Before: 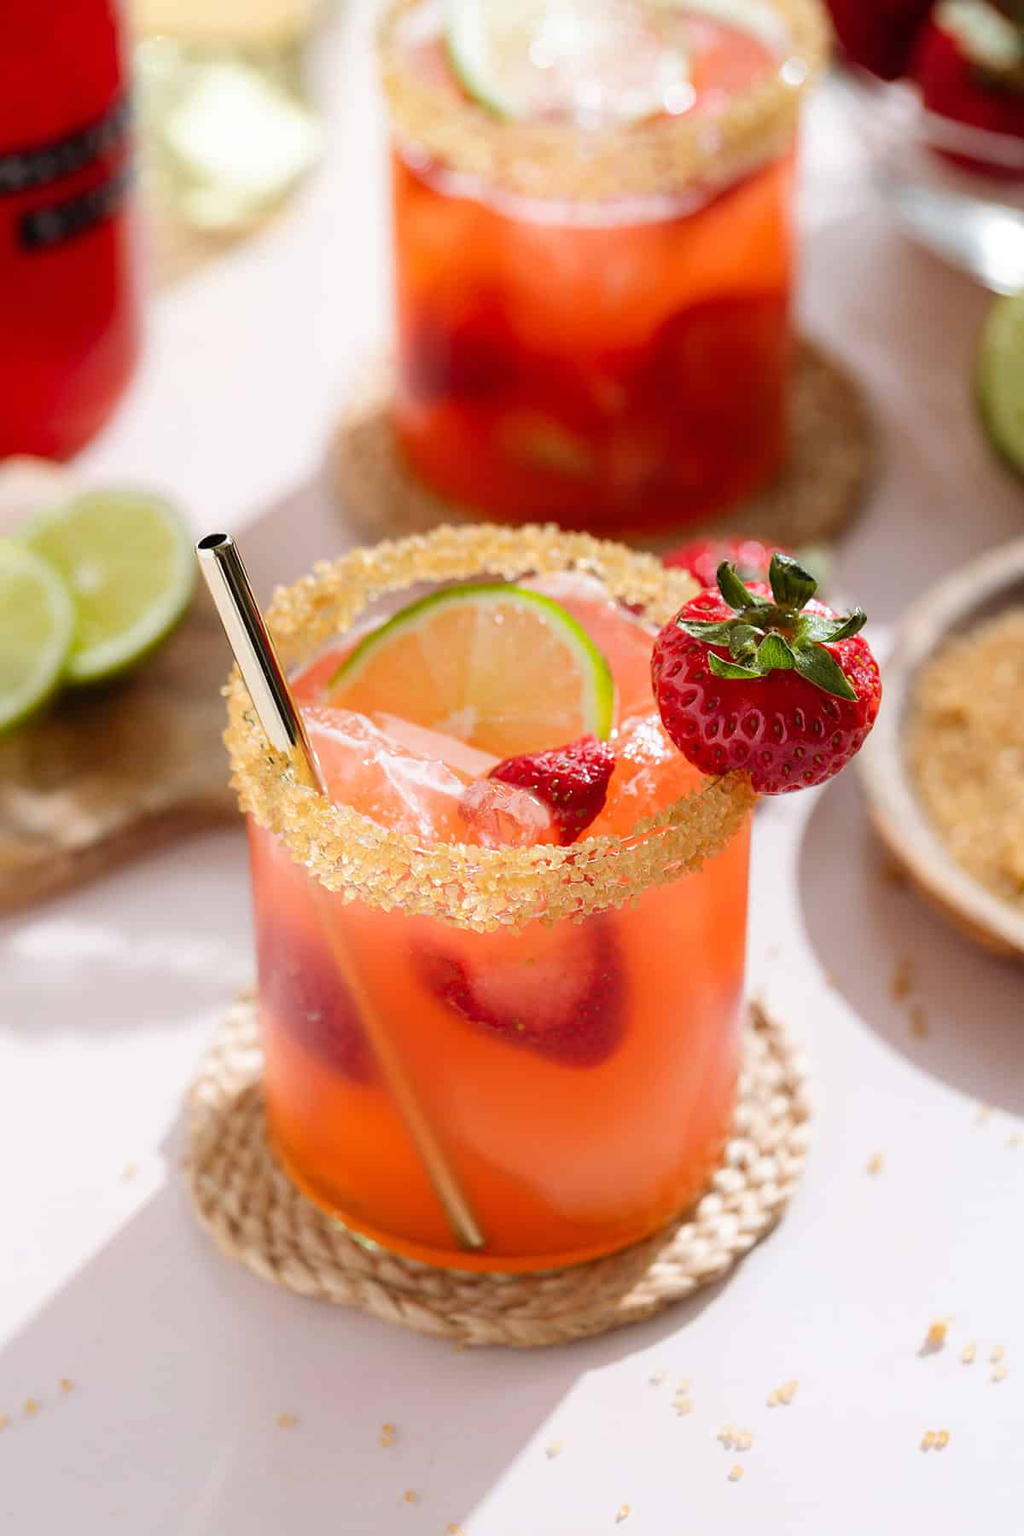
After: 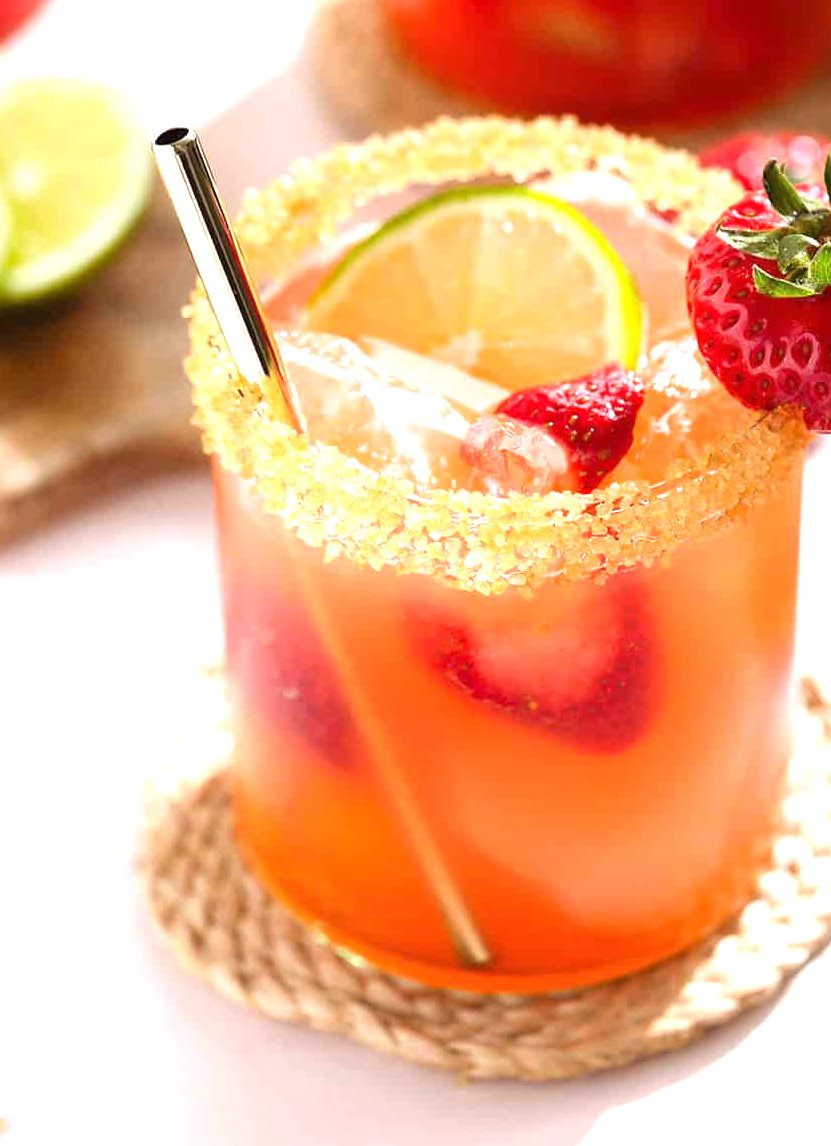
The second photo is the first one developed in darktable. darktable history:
exposure: black level correction 0, exposure 0.9 EV, compensate highlight preservation false
crop: left 6.488%, top 27.668%, right 24.183%, bottom 8.656%
